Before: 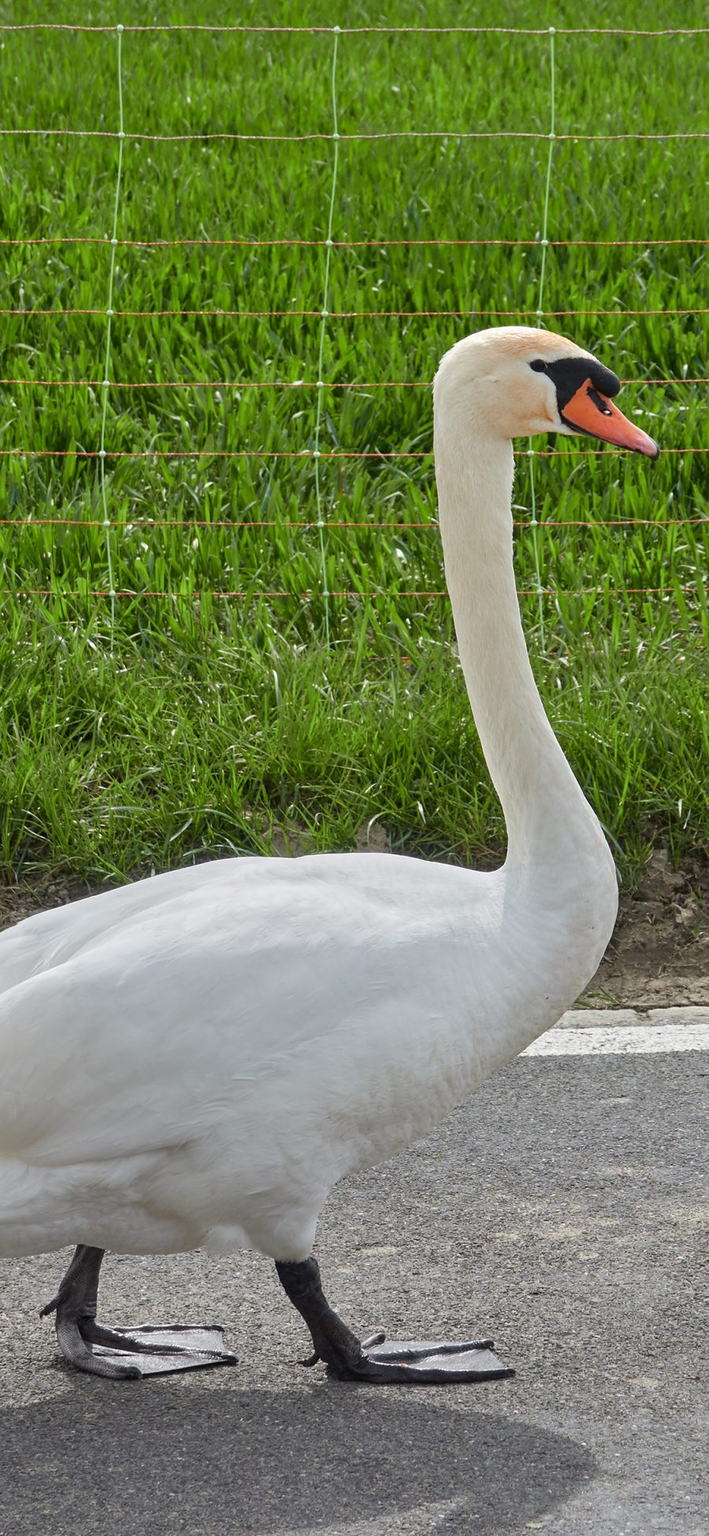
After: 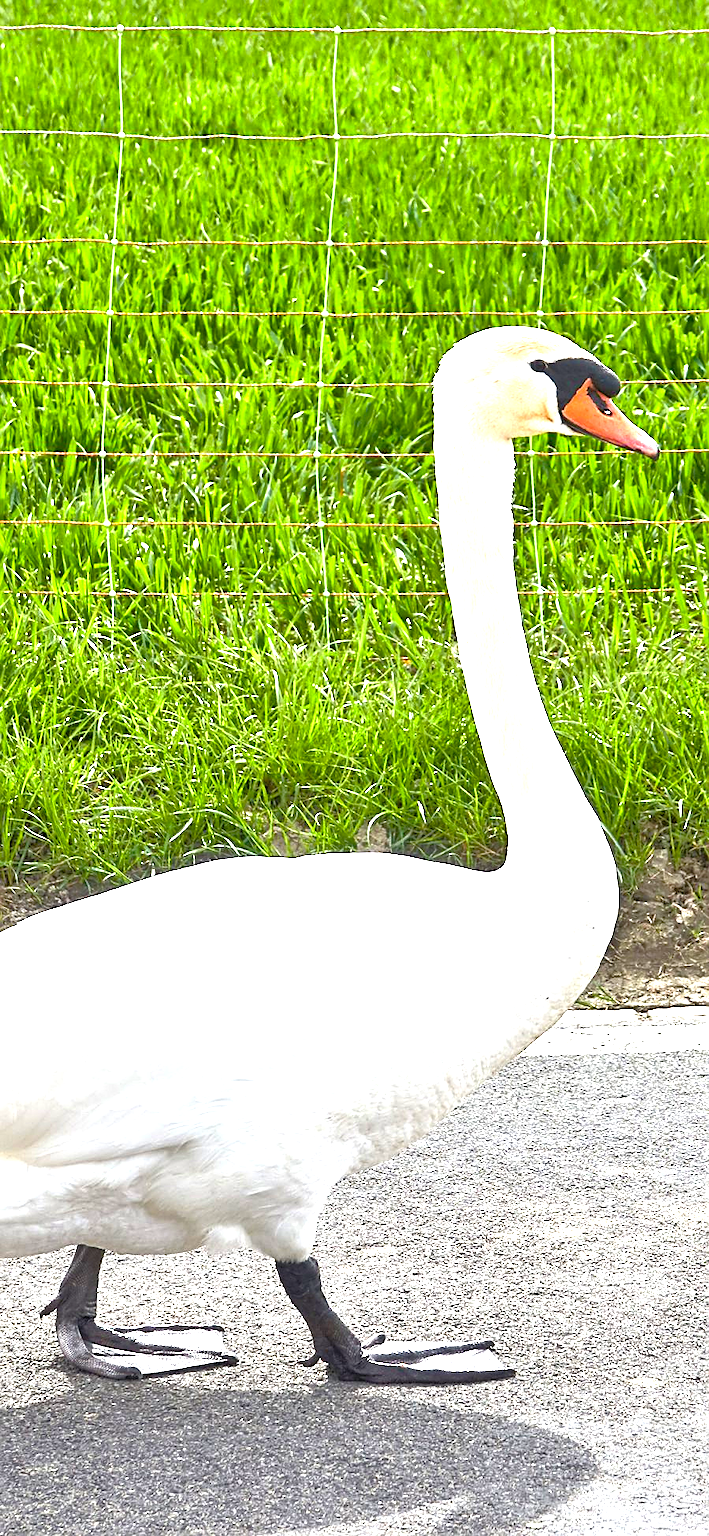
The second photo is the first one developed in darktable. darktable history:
sharpen: on, module defaults
exposure: black level correction 0, exposure 1 EV, compensate exposure bias true, compensate highlight preservation false
tone equalizer: -7 EV 0.143 EV, -6 EV 0.577 EV, -5 EV 1.13 EV, -4 EV 1.34 EV, -3 EV 1.14 EV, -2 EV 0.6 EV, -1 EV 0.159 EV
color balance rgb: highlights gain › luminance 17.762%, global offset › hue 170.82°, linear chroma grading › global chroma 9.736%, perceptual saturation grading › global saturation 20%, perceptual saturation grading › highlights -24.975%, perceptual saturation grading › shadows 24.114%, perceptual brilliance grading › global brilliance 15.578%, perceptual brilliance grading › shadows -35.349%
